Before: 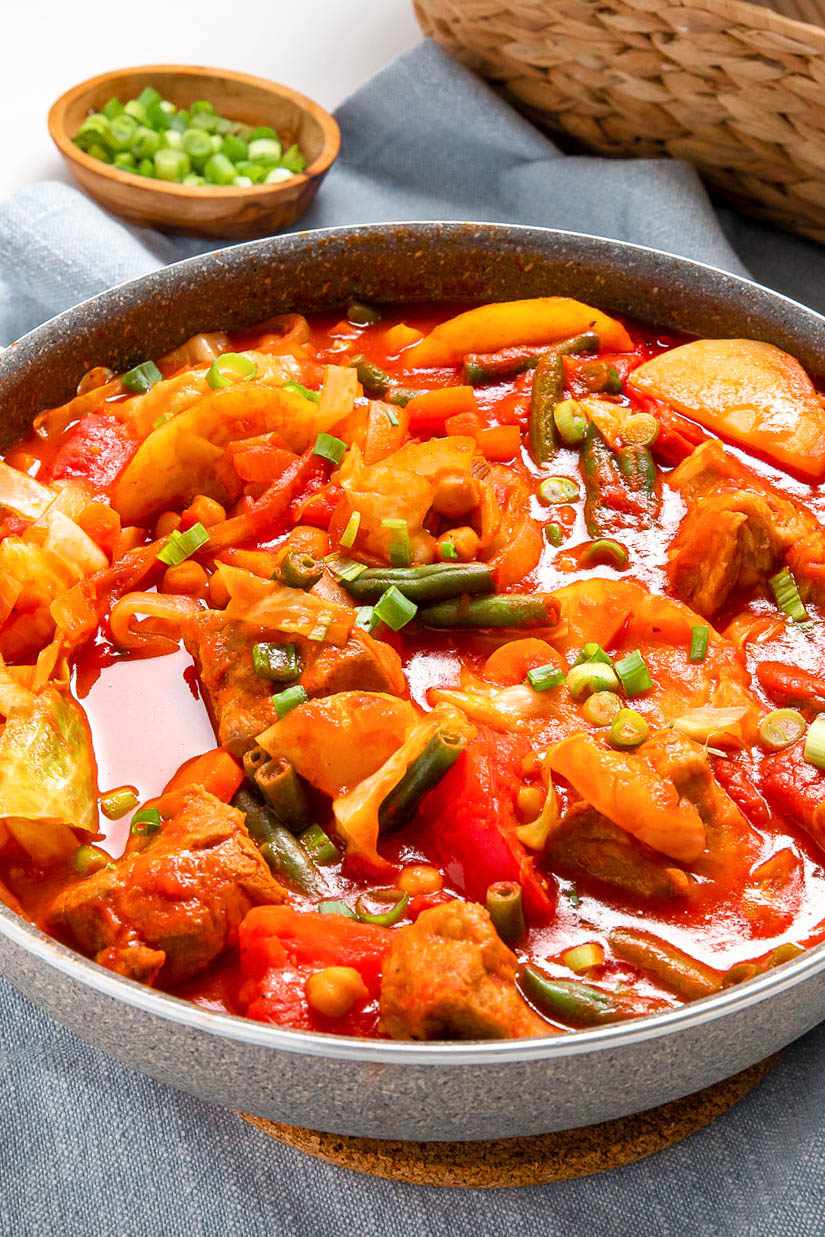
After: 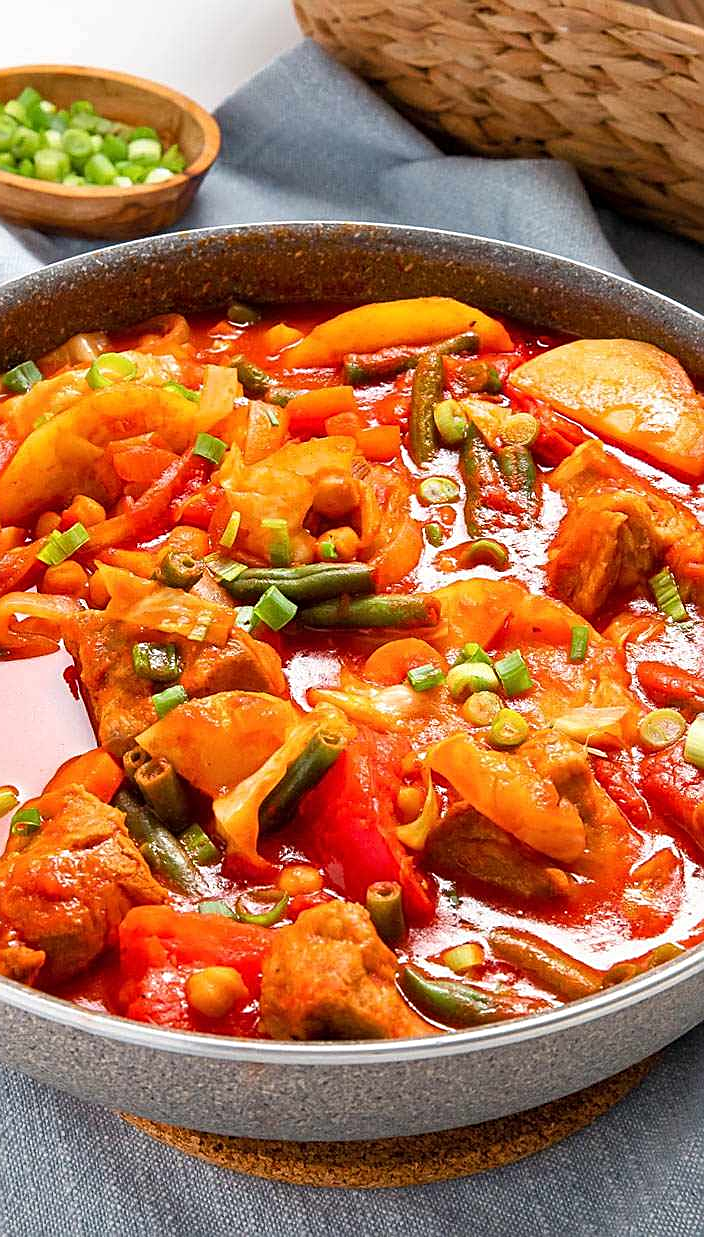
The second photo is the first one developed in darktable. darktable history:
sharpen: on, module defaults
crop and rotate: left 14.584%
